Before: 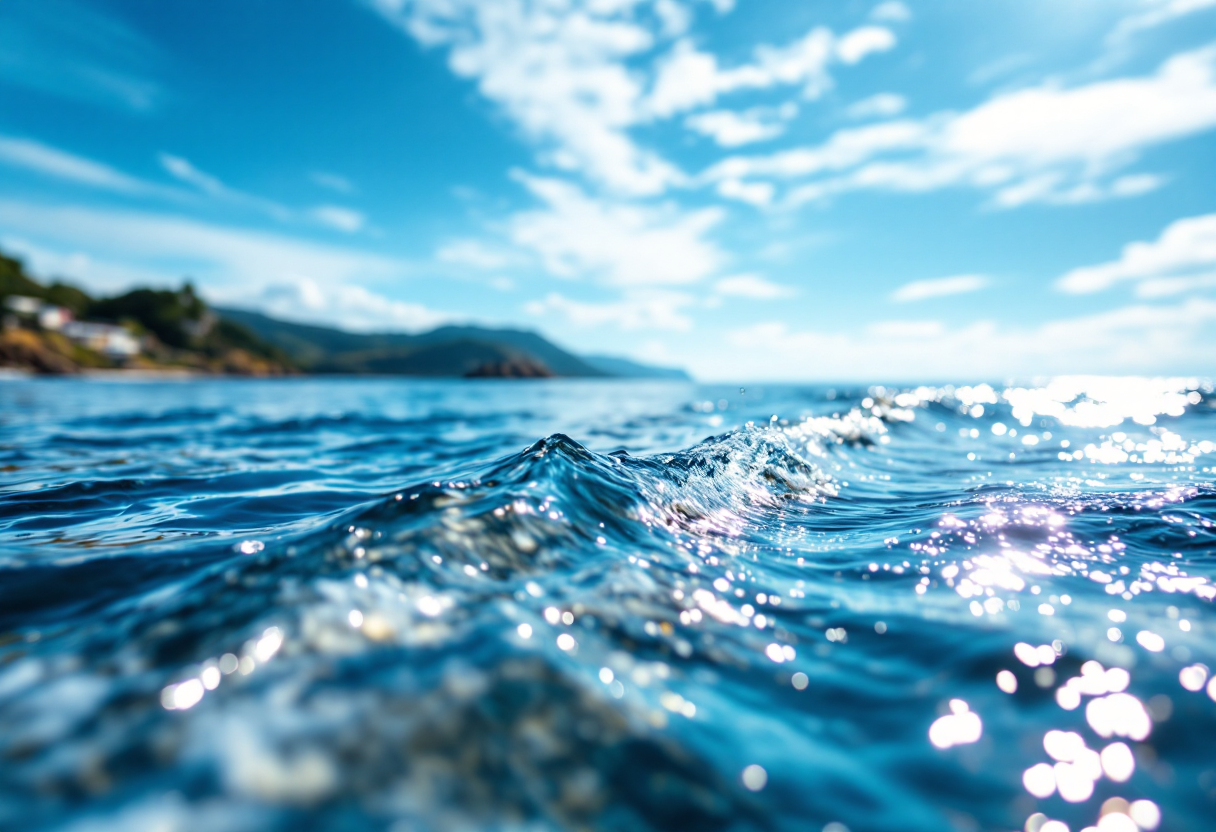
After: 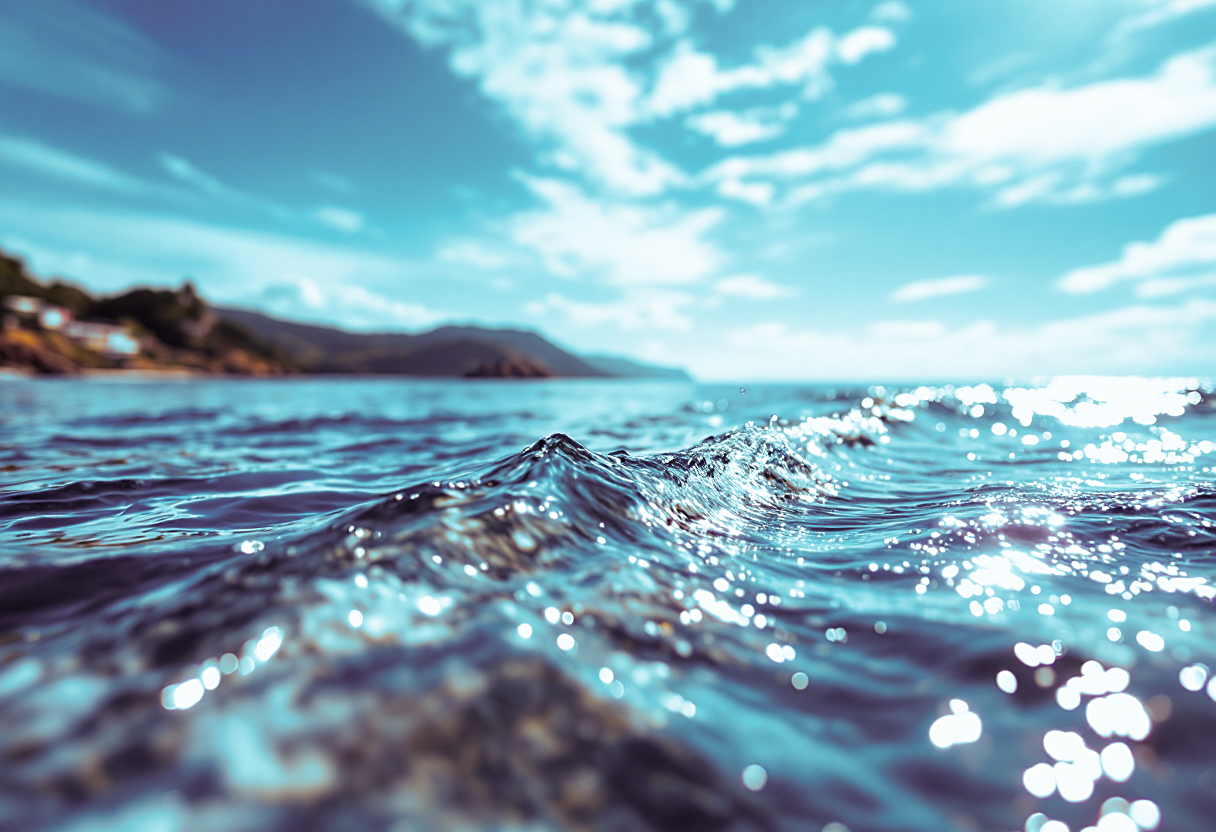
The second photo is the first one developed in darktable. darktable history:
sharpen: on, module defaults
color correction: highlights a* 17.88, highlights b* 18.79
split-toning: shadows › hue 327.6°, highlights › hue 198°, highlights › saturation 0.55, balance -21.25, compress 0%
